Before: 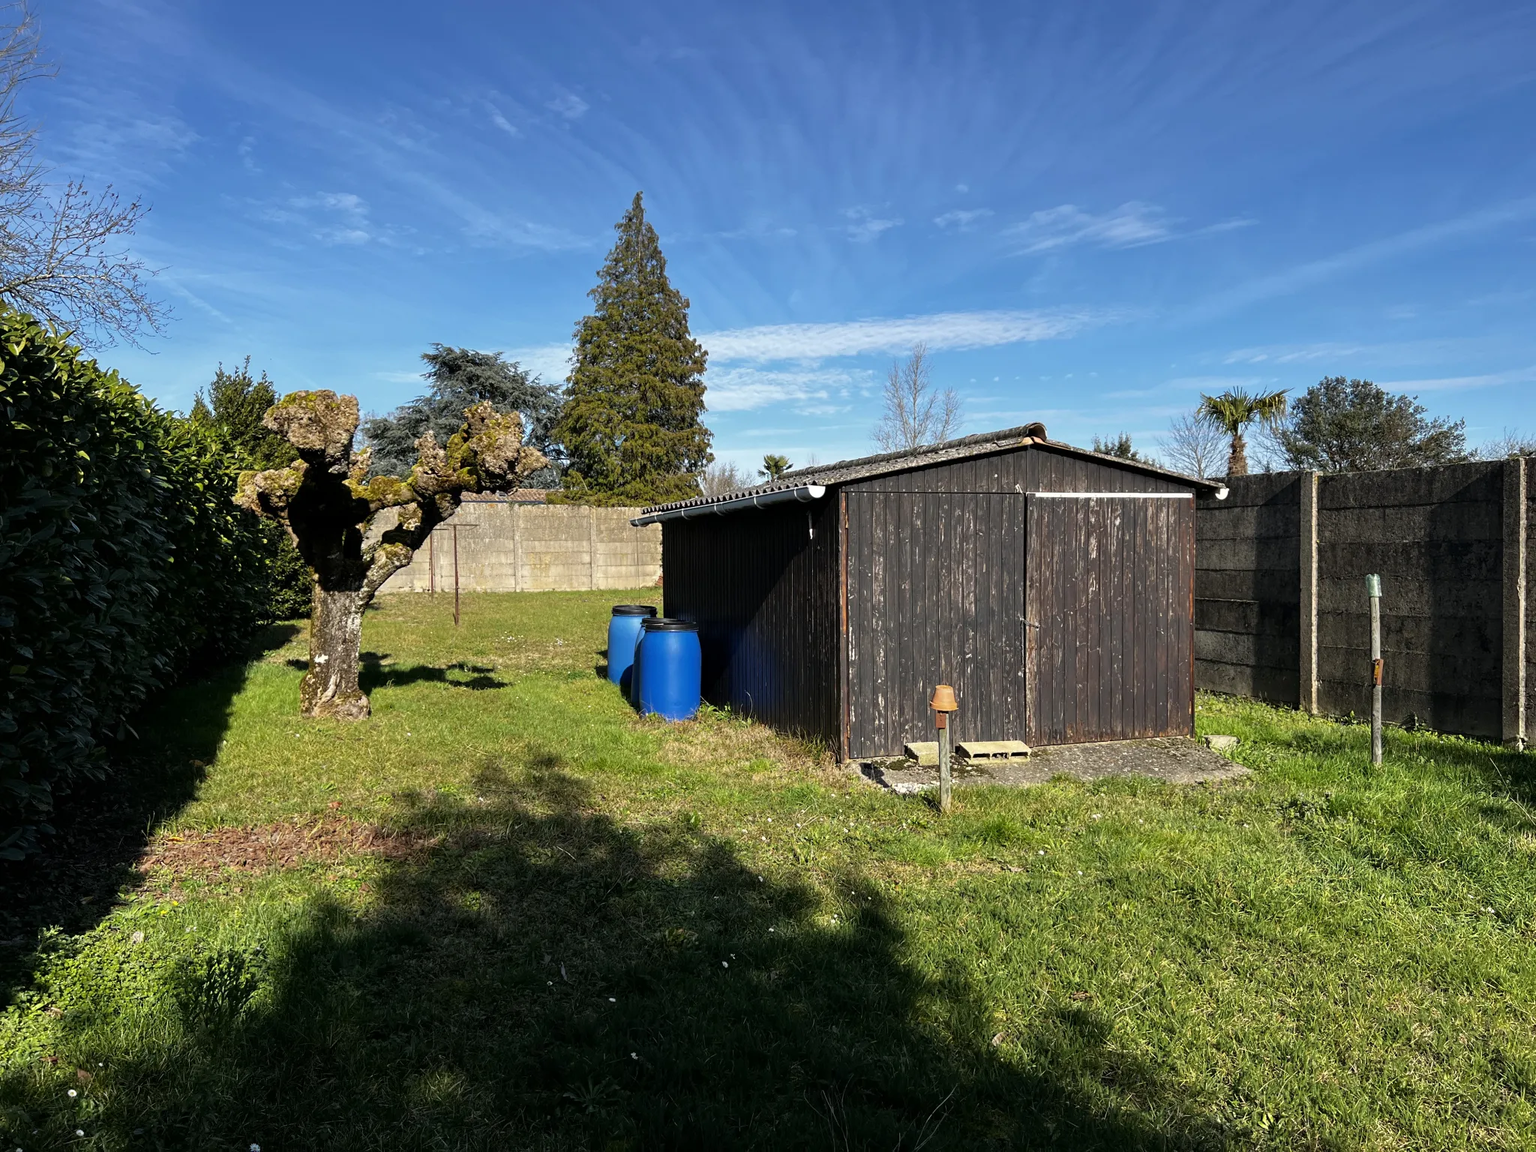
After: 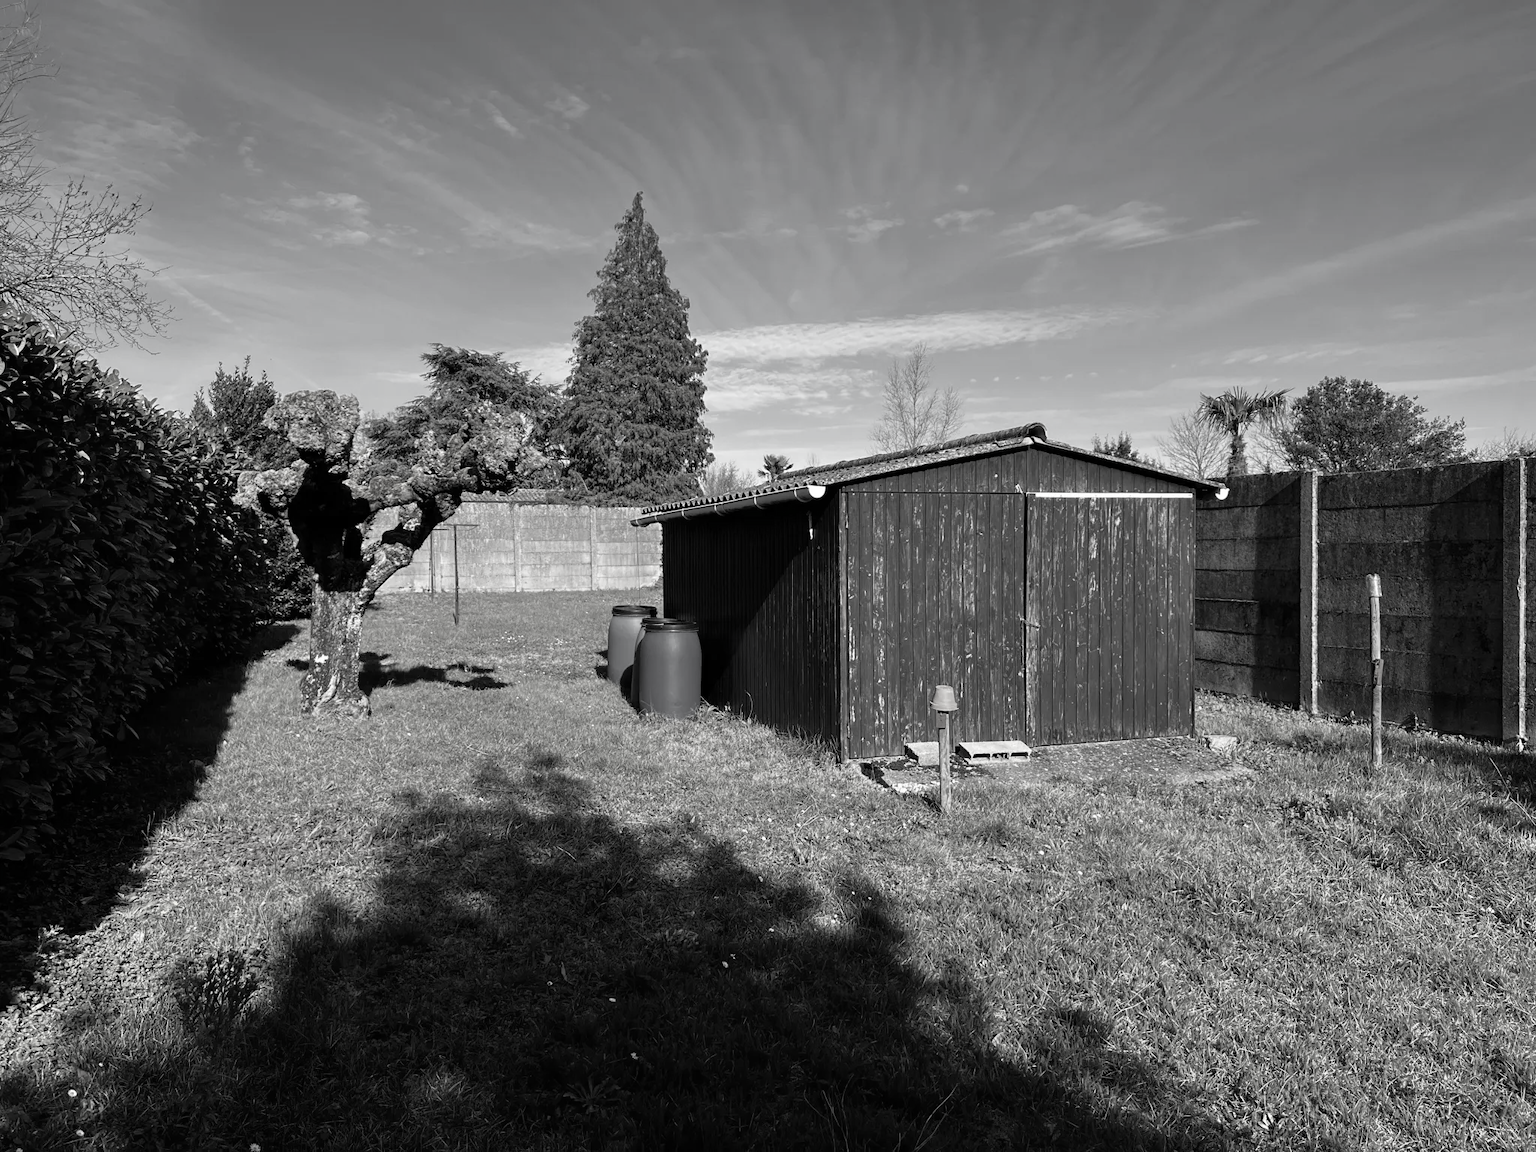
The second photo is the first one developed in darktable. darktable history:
contrast brightness saturation: saturation -0.981
color zones: curves: ch1 [(0.24, 0.634) (0.75, 0.5)]; ch2 [(0.253, 0.437) (0.745, 0.491)]
